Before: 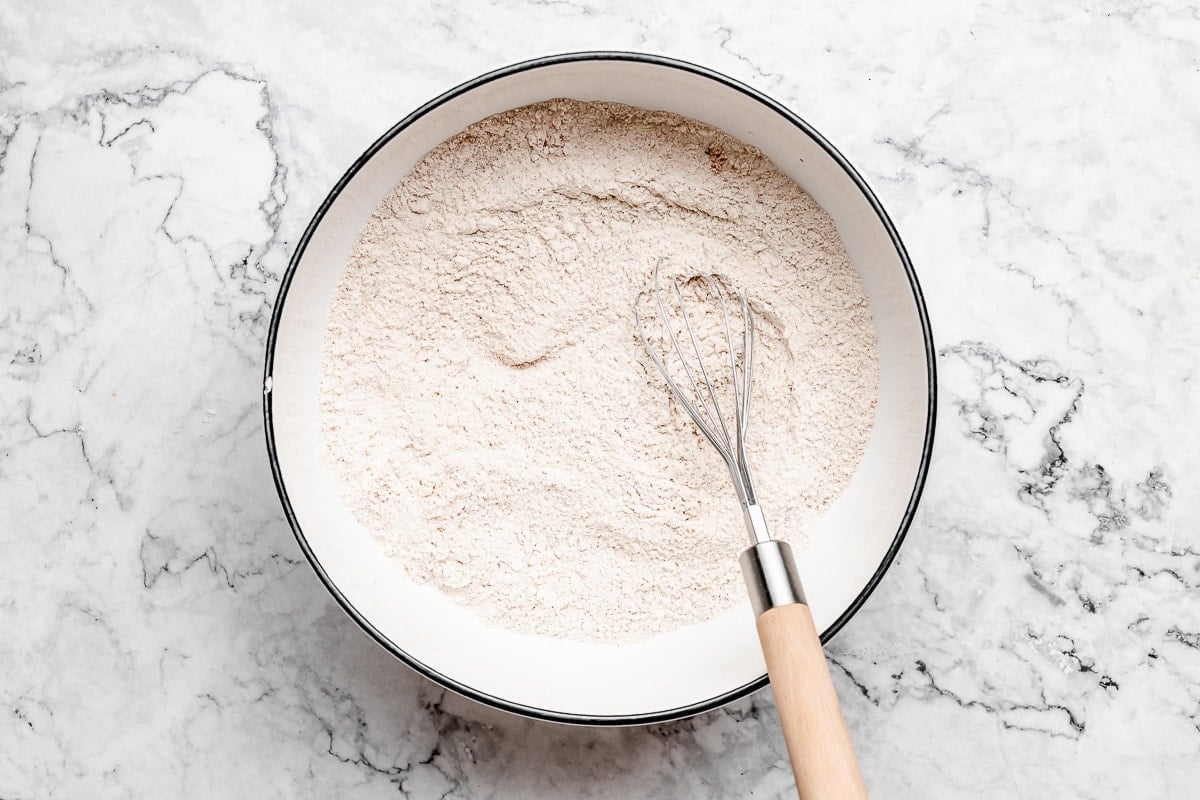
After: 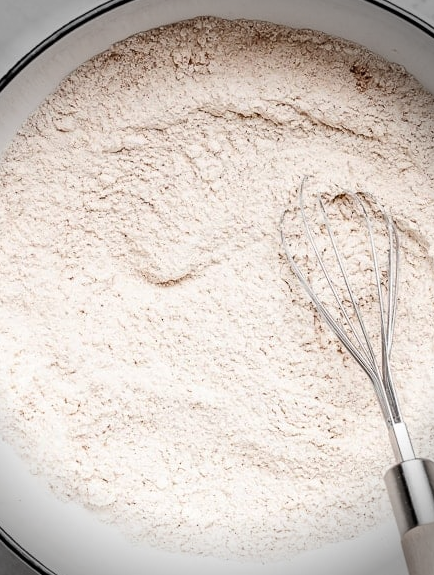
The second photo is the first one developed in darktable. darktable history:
crop and rotate: left 29.588%, top 10.346%, right 34.164%, bottom 17.729%
vignetting: fall-off radius 32.63%, brightness -0.621, saturation -0.672, unbound false
